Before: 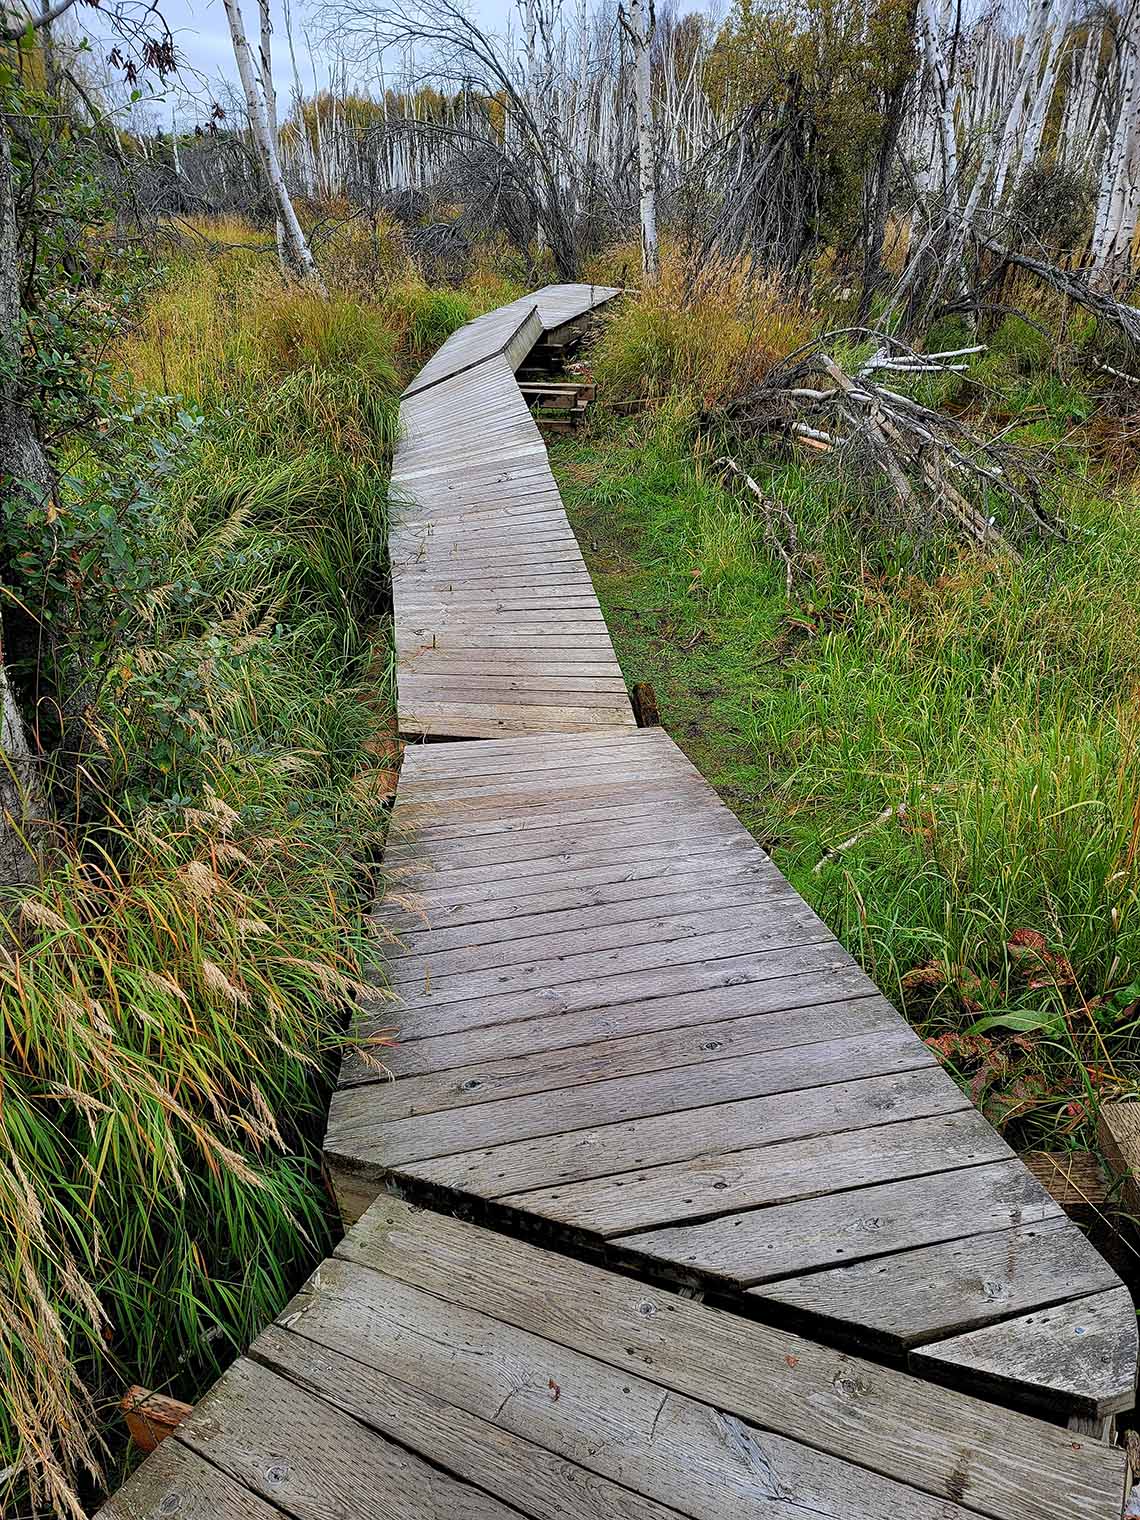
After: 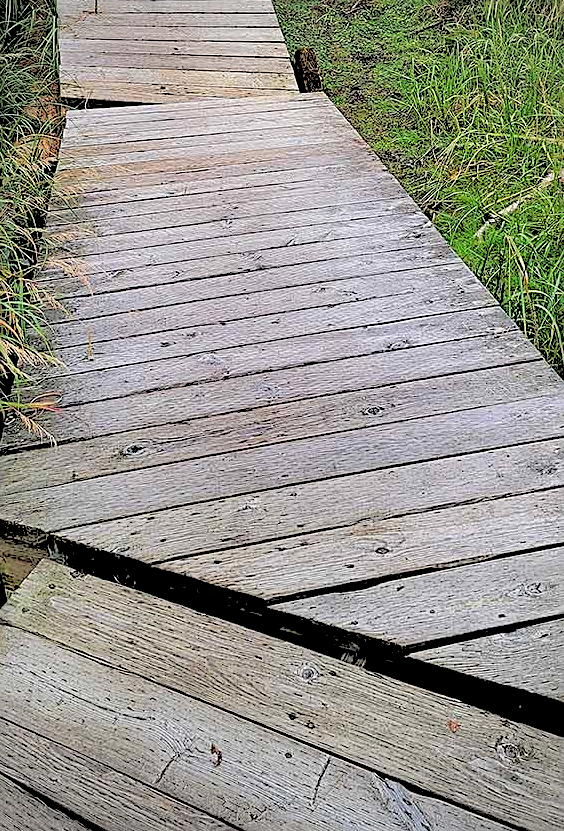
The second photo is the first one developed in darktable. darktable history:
crop: left 29.672%, top 41.786%, right 20.851%, bottom 3.487%
rgb levels: levels [[0.027, 0.429, 0.996], [0, 0.5, 1], [0, 0.5, 1]]
vignetting: fall-off radius 63.6%
sharpen: on, module defaults
